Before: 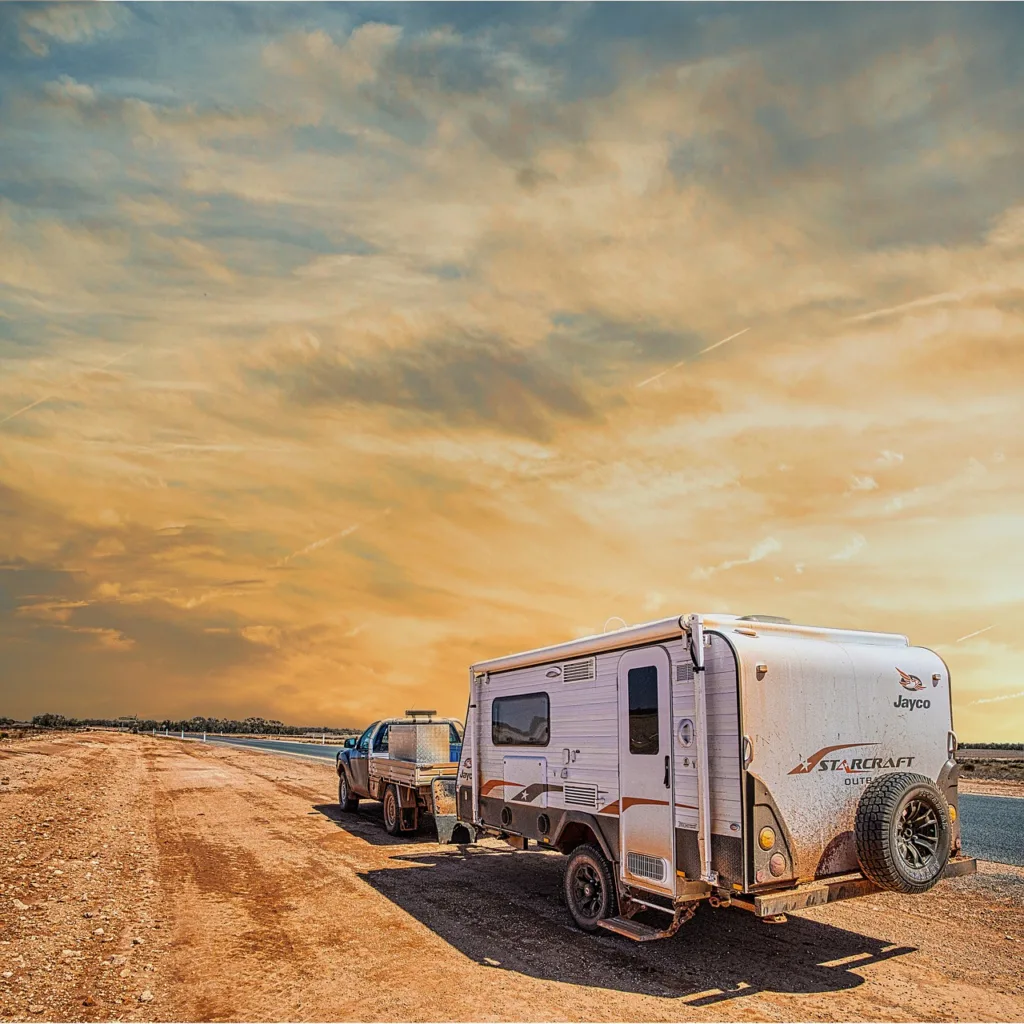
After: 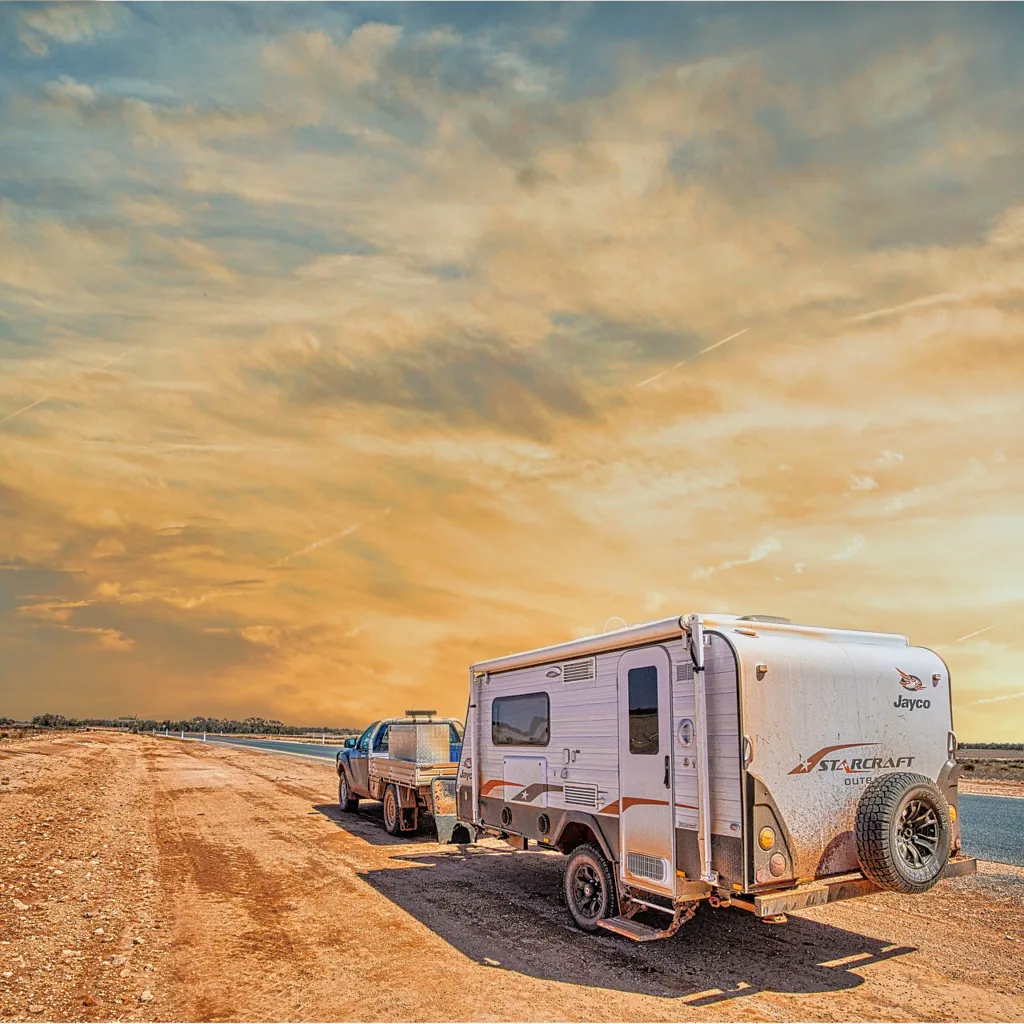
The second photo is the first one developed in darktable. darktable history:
tone equalizer: -7 EV 0.16 EV, -6 EV 0.58 EV, -5 EV 1.19 EV, -4 EV 1.36 EV, -3 EV 1.13 EV, -2 EV 0.6 EV, -1 EV 0.151 EV
